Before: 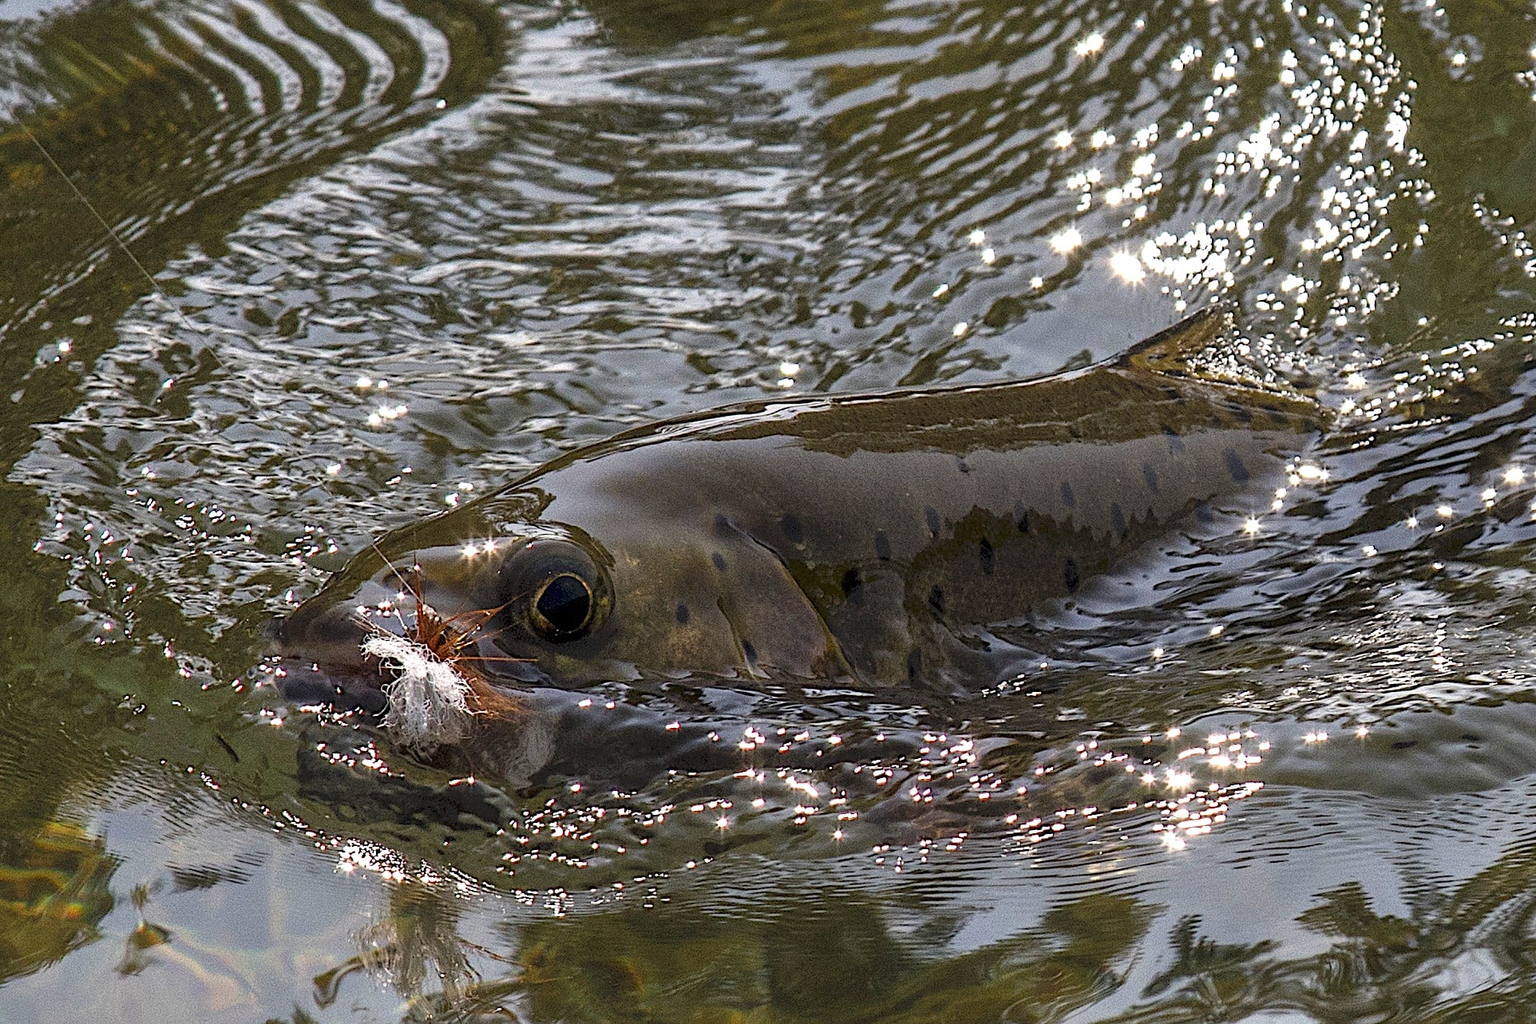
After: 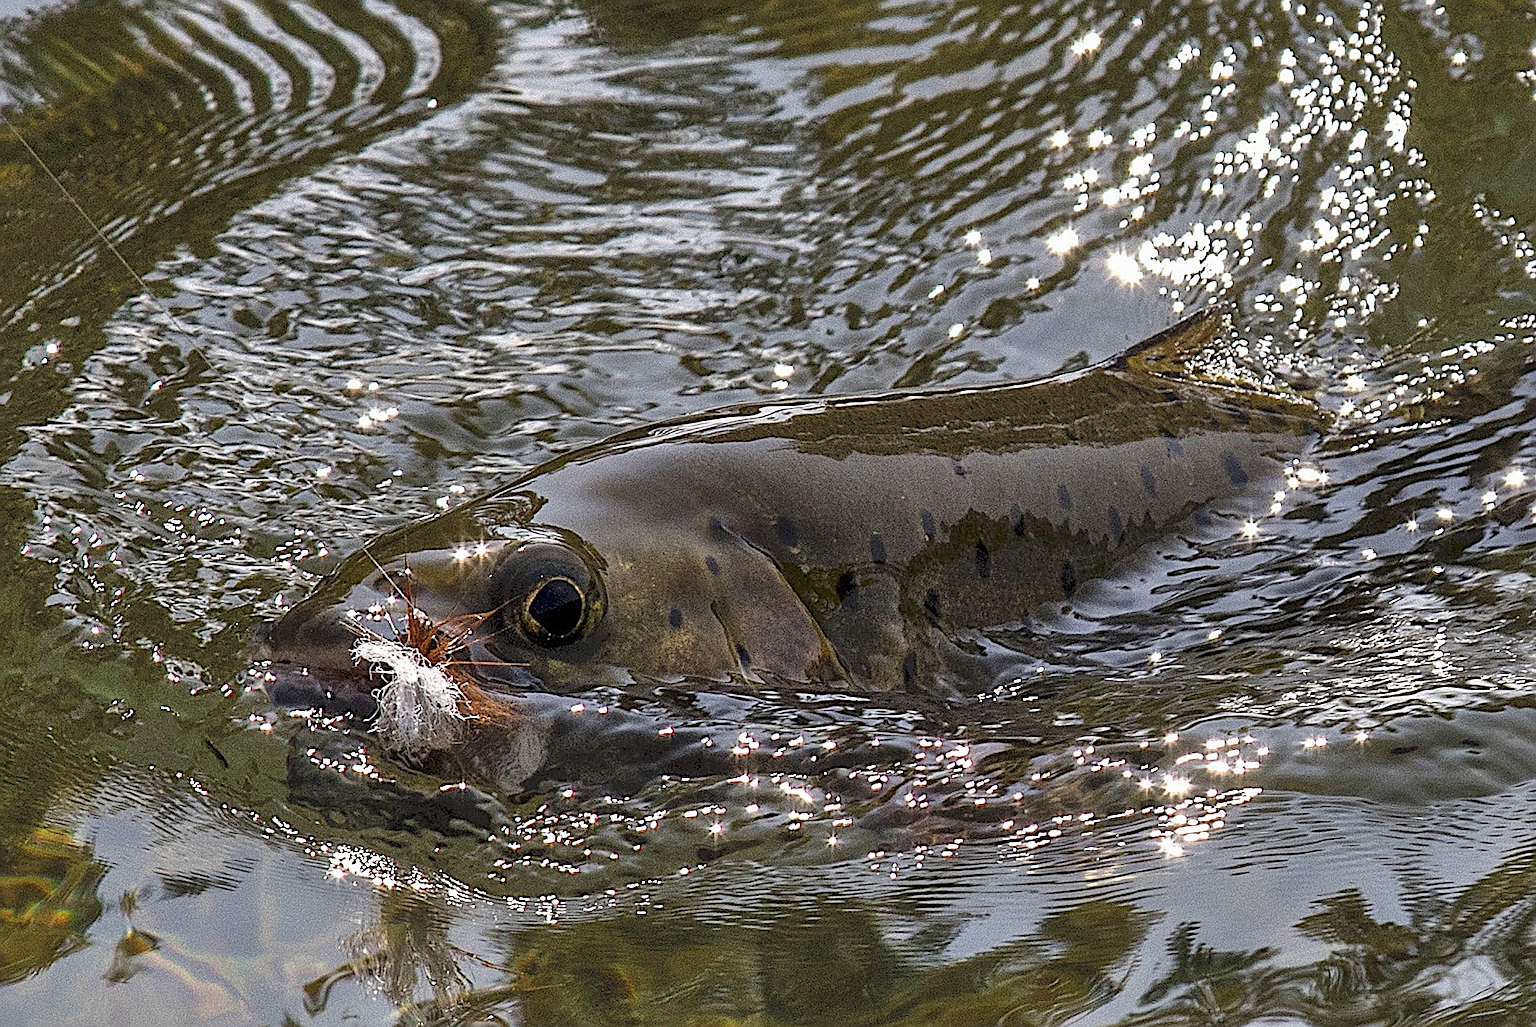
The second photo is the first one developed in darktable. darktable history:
exposure: exposure -0.042 EV, compensate highlight preservation false
sharpen: on, module defaults
crop and rotate: left 0.835%, top 0.222%, bottom 0.287%
shadows and highlights: soften with gaussian
